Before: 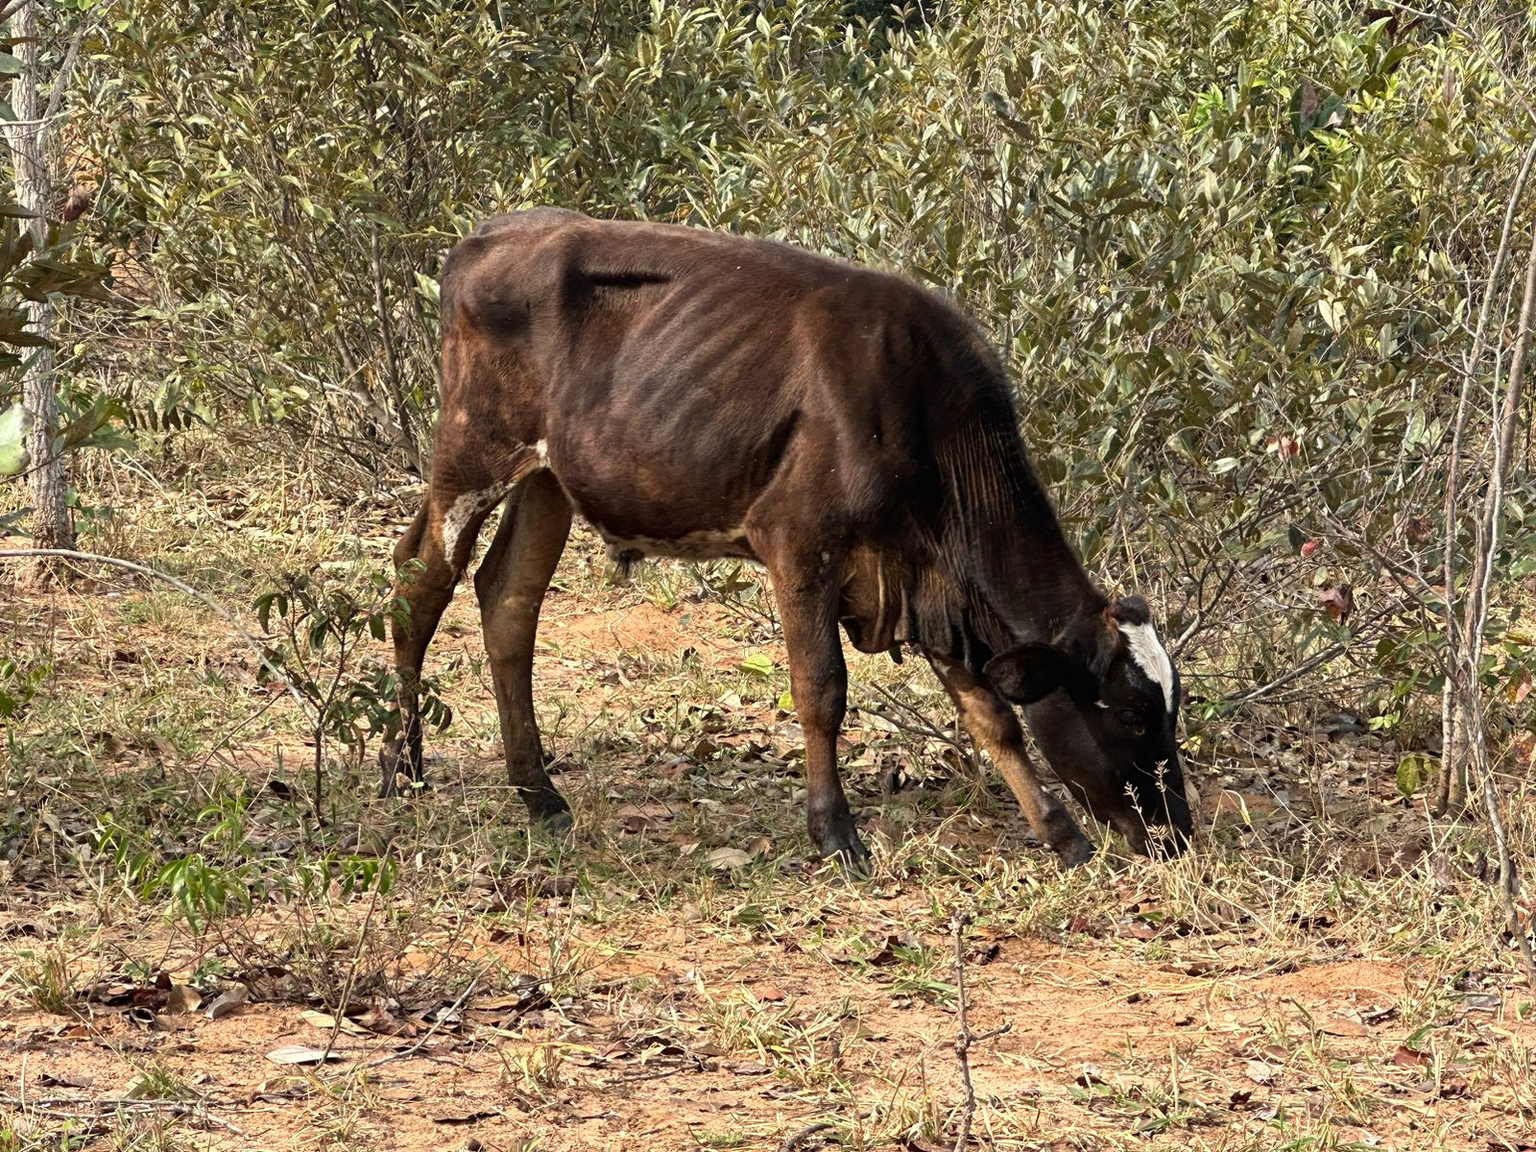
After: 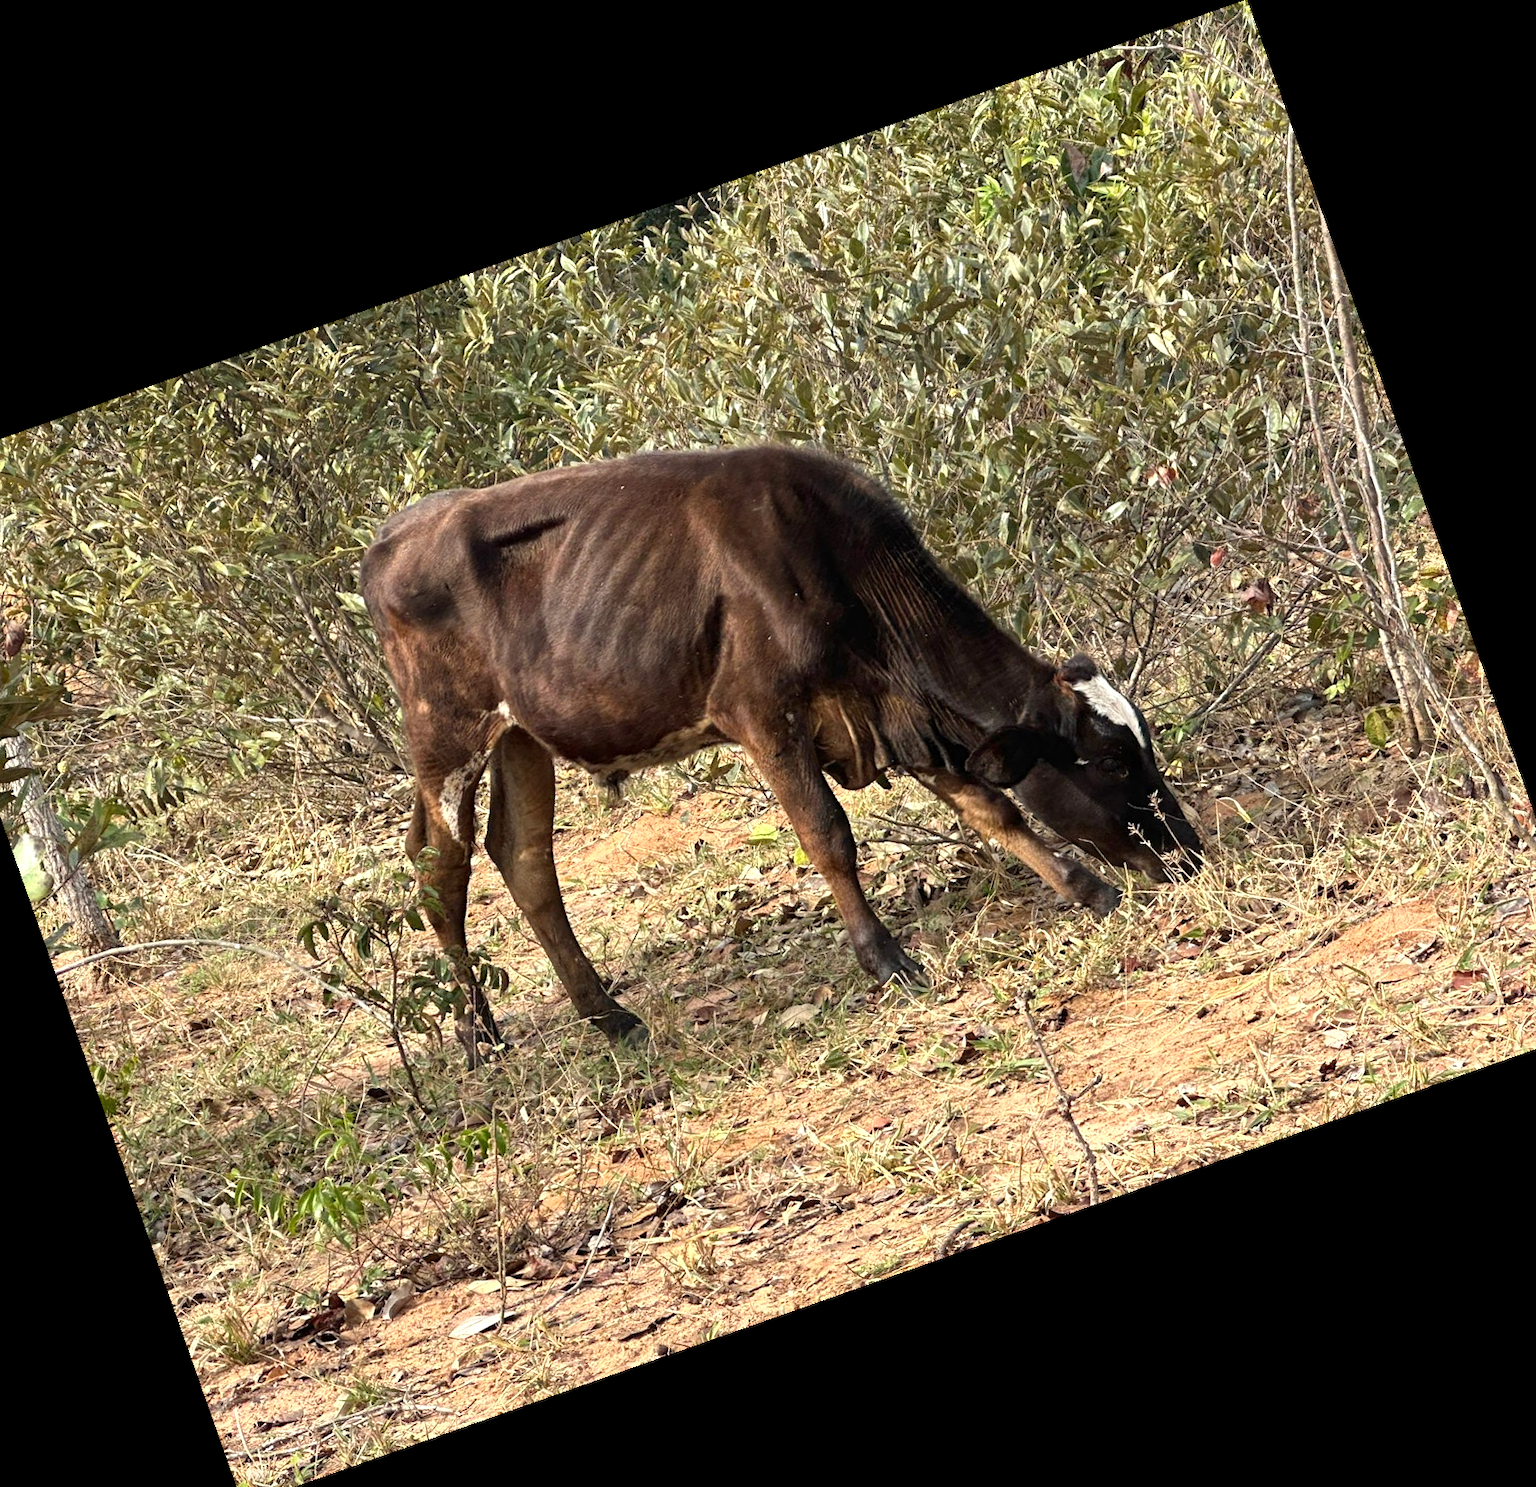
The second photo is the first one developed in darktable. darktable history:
crop and rotate: angle 19.43°, left 6.812%, right 4.125%, bottom 1.087%
exposure: exposure 0.3 EV, compensate highlight preservation false
